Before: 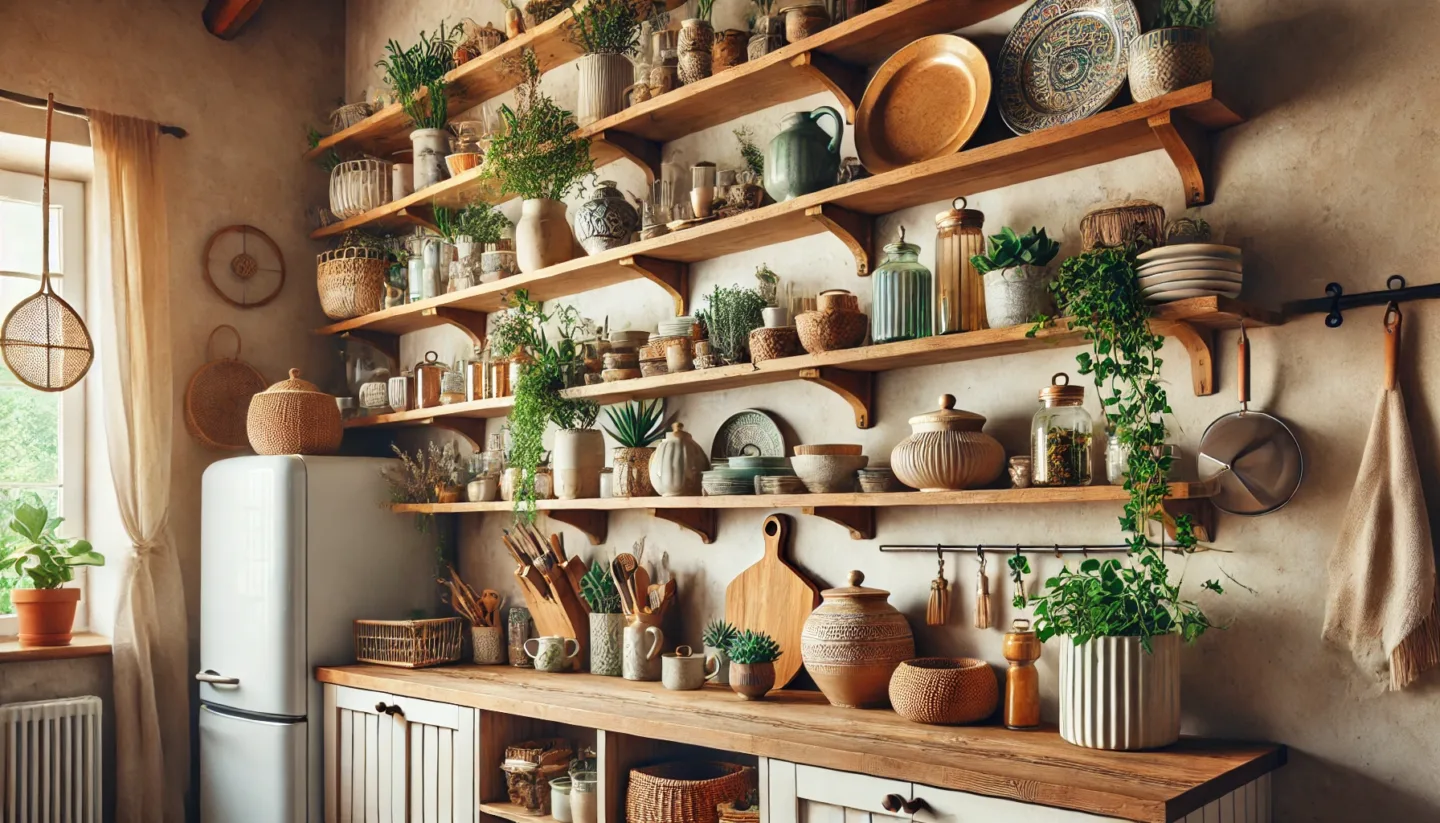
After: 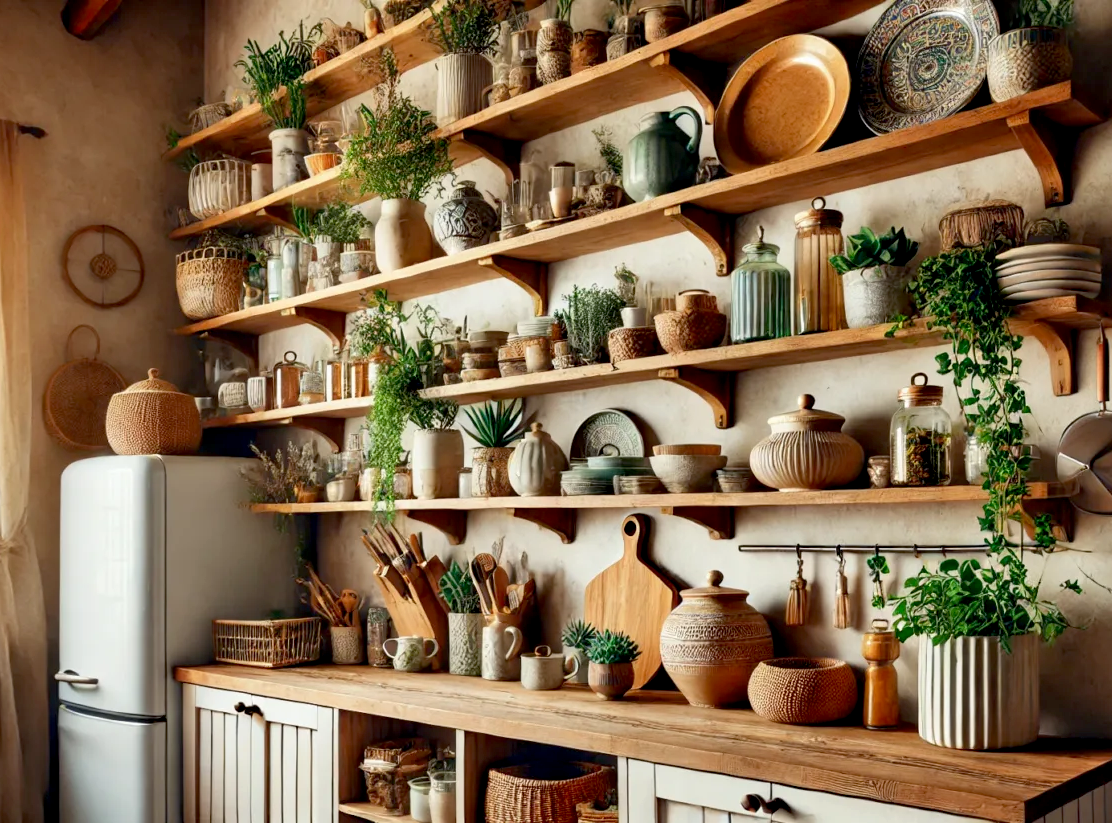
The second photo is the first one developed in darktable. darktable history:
exposure: black level correction 0.013, compensate highlight preservation false
crop: left 9.852%, right 12.867%
